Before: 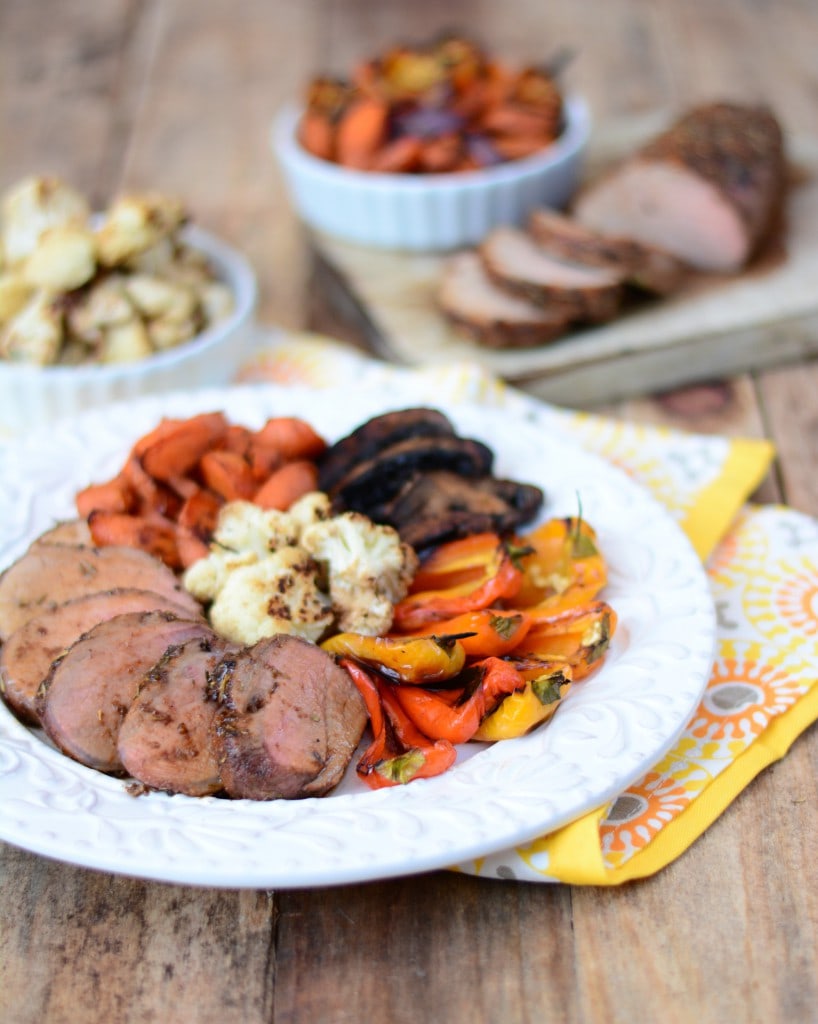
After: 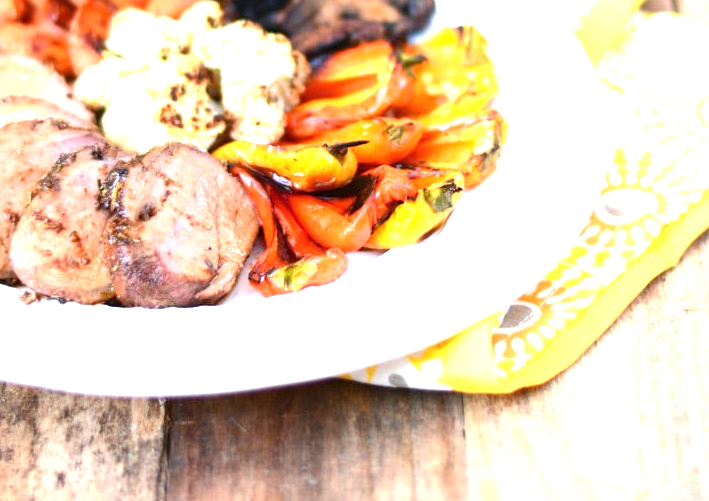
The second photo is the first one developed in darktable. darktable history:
exposure: black level correction 0, exposure 1.625 EV, compensate exposure bias true, compensate highlight preservation false
crop and rotate: left 13.306%, top 48.129%, bottom 2.928%
